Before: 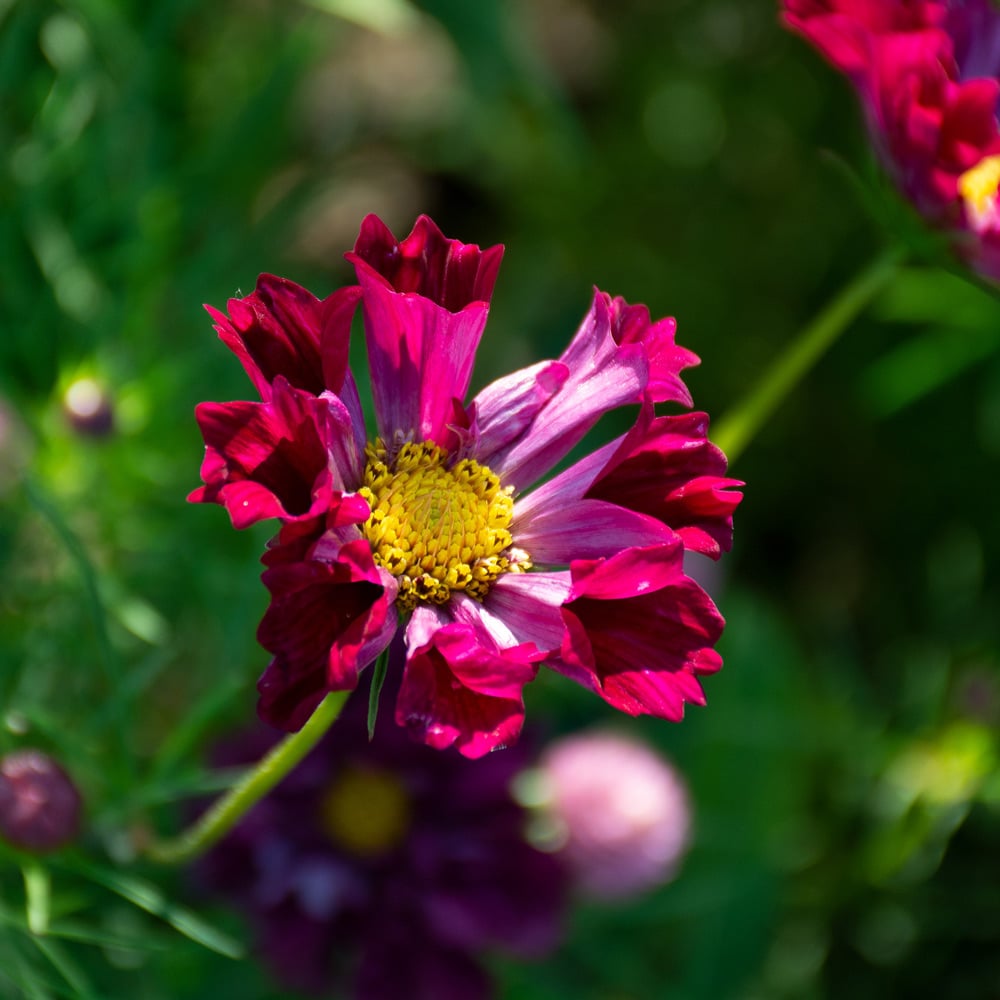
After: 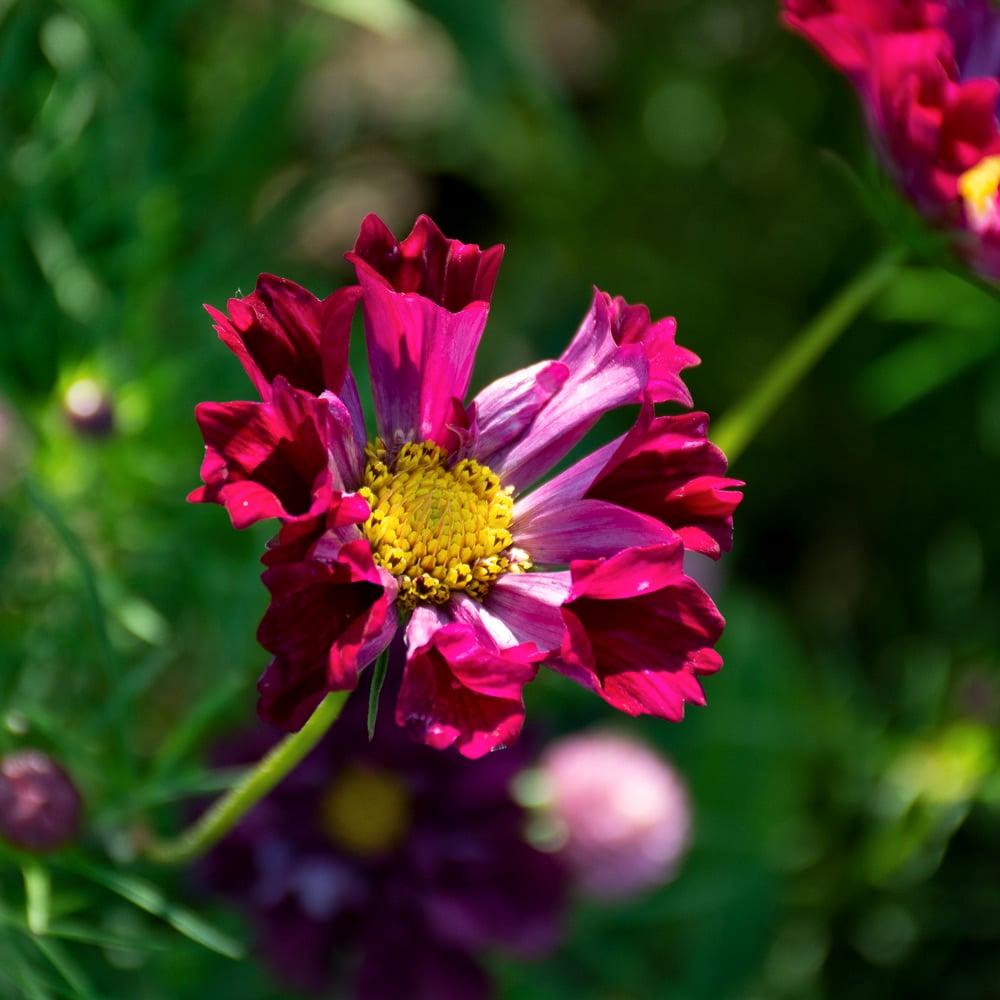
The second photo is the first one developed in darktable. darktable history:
local contrast: mode bilateral grid, contrast 21, coarseness 51, detail 120%, midtone range 0.2
